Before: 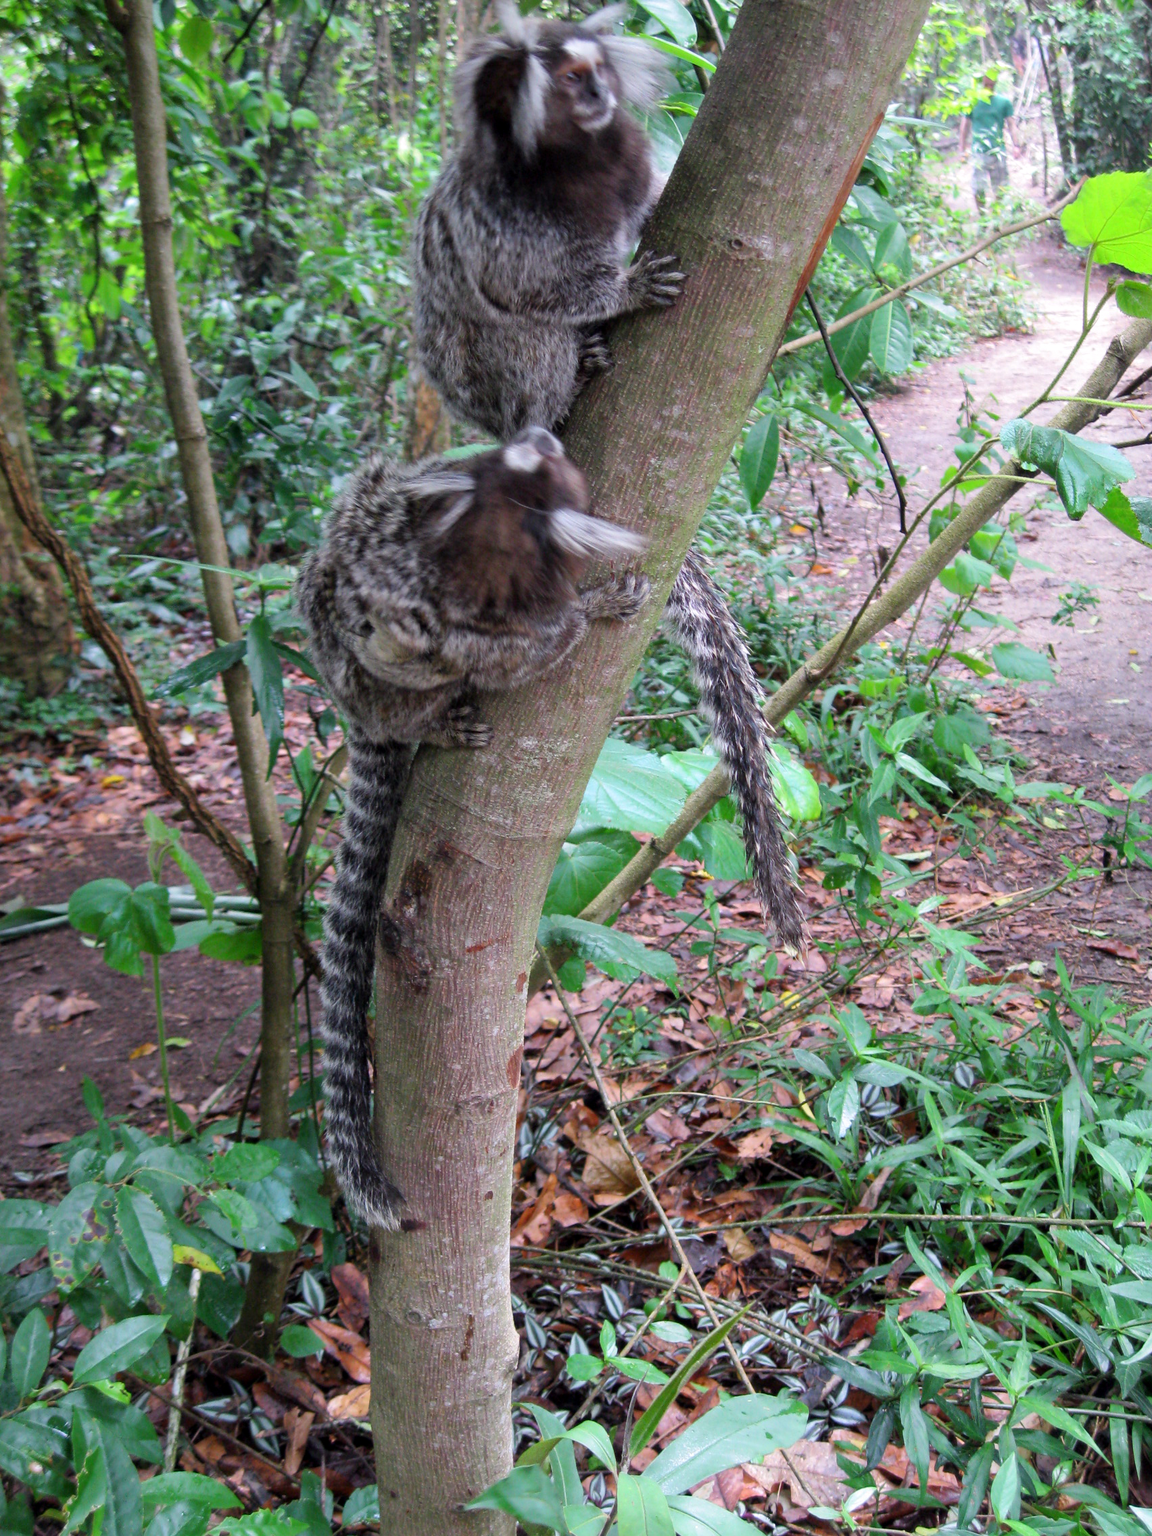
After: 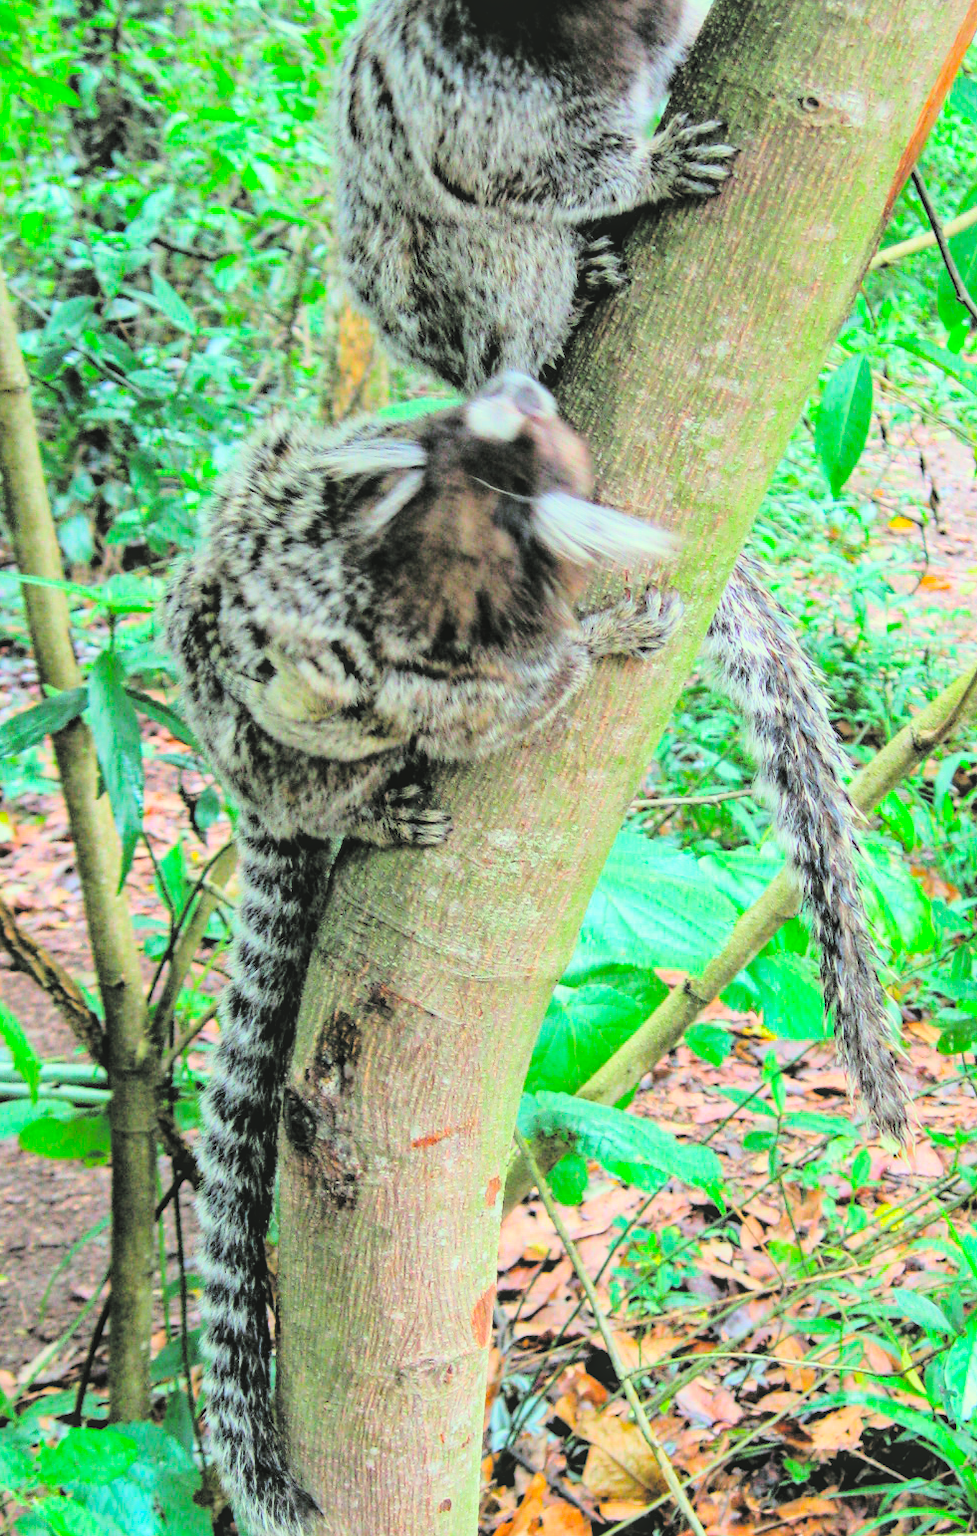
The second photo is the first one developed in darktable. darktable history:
filmic rgb: black relative exposure -7.5 EV, white relative exposure 4.99 EV, hardness 3.32, contrast 1.299
haze removal: compatibility mode true, adaptive false
color correction: highlights a* -11.14, highlights b* 9.89, saturation 1.71
crop: left 16.243%, top 11.351%, right 26.146%, bottom 20.751%
contrast brightness saturation: brightness 0.996
local contrast: on, module defaults
